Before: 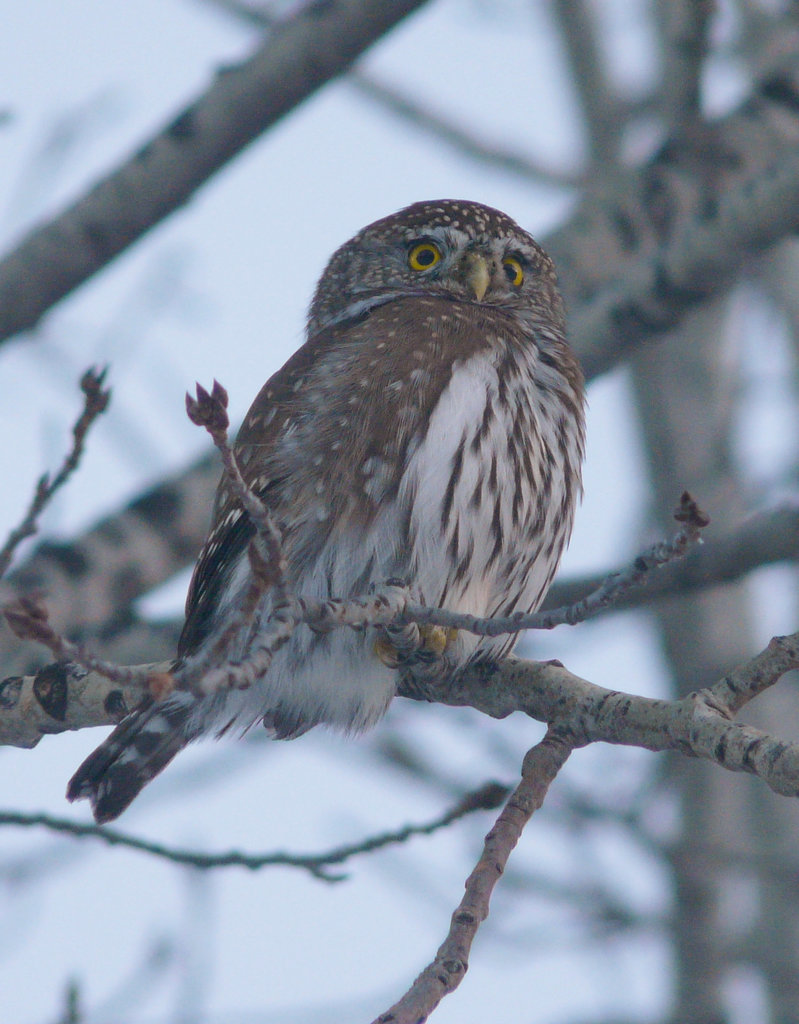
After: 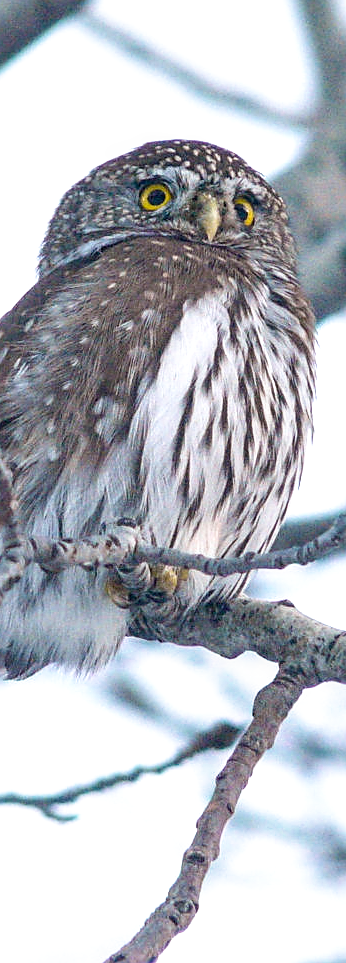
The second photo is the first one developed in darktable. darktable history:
sharpen: amount 0.586
crop: left 33.681%, top 5.943%, right 22.909%
exposure: black level correction 0, exposure 0.9 EV, compensate exposure bias true, compensate highlight preservation false
local contrast: detail 130%
filmic rgb: black relative exposure -8.66 EV, white relative exposure 2.64 EV, threshold 2.94 EV, target black luminance 0%, target white luminance 99.942%, hardness 6.27, latitude 75.53%, contrast 1.323, highlights saturation mix -6.01%, preserve chrominance no, color science v4 (2020), type of noise poissonian, enable highlight reconstruction true
